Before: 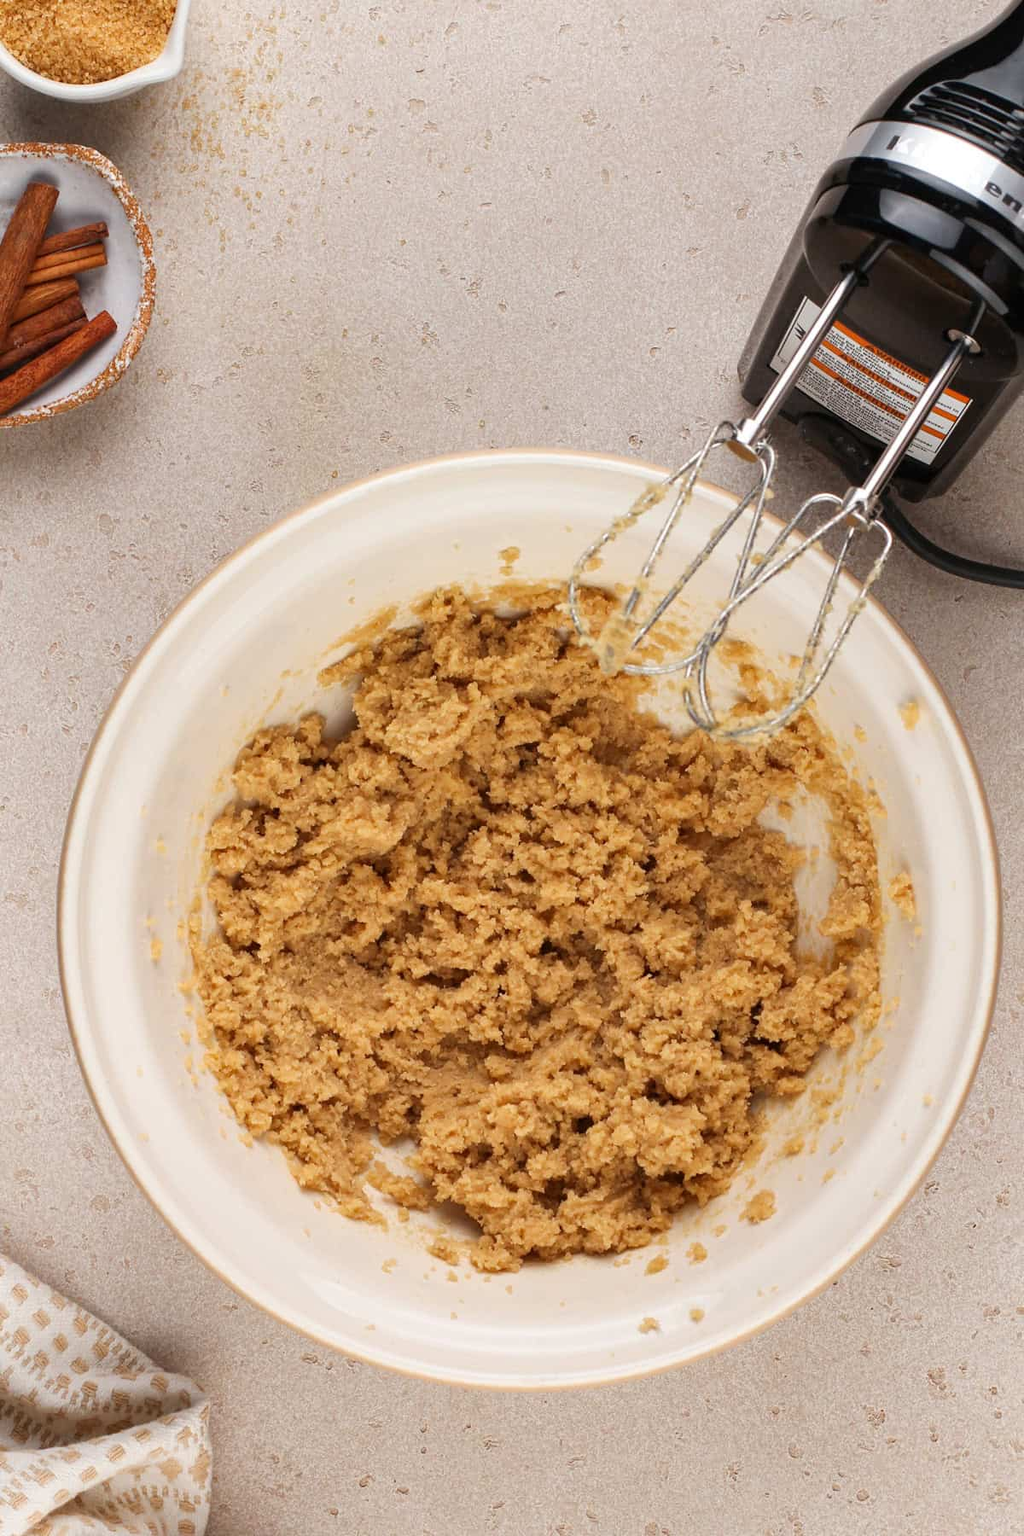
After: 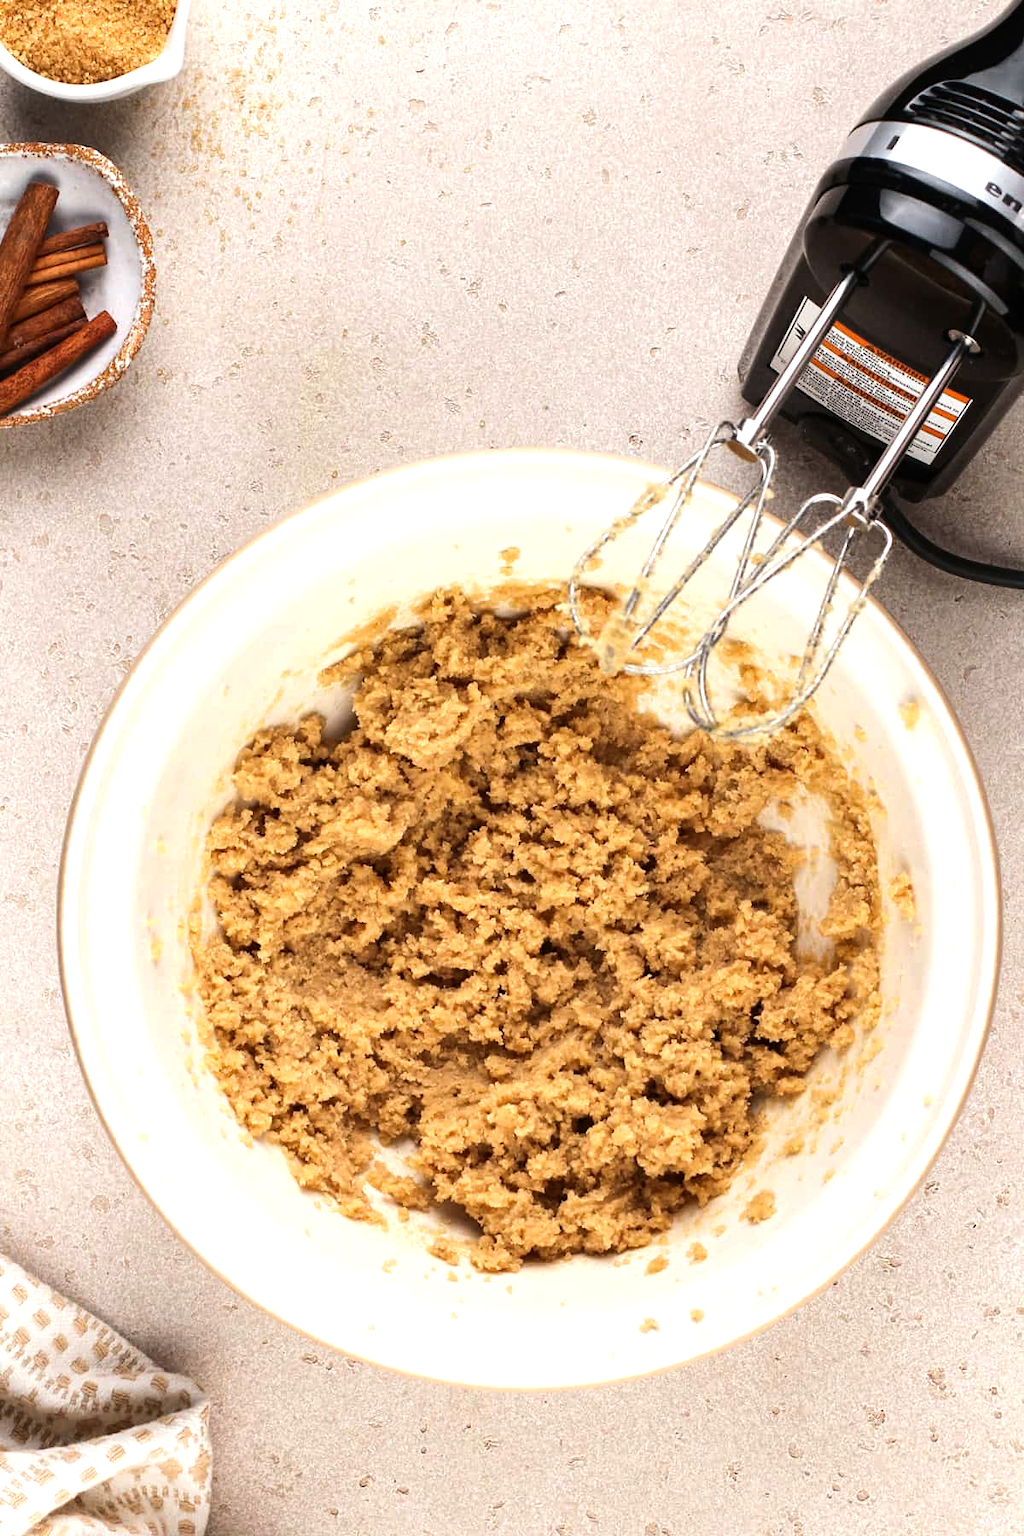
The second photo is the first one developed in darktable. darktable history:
tone equalizer: -8 EV -0.75 EV, -7 EV -0.7 EV, -6 EV -0.6 EV, -5 EV -0.4 EV, -3 EV 0.4 EV, -2 EV 0.6 EV, -1 EV 0.7 EV, +0 EV 0.75 EV, edges refinement/feathering 500, mask exposure compensation -1.57 EV, preserve details no
white balance: emerald 1
